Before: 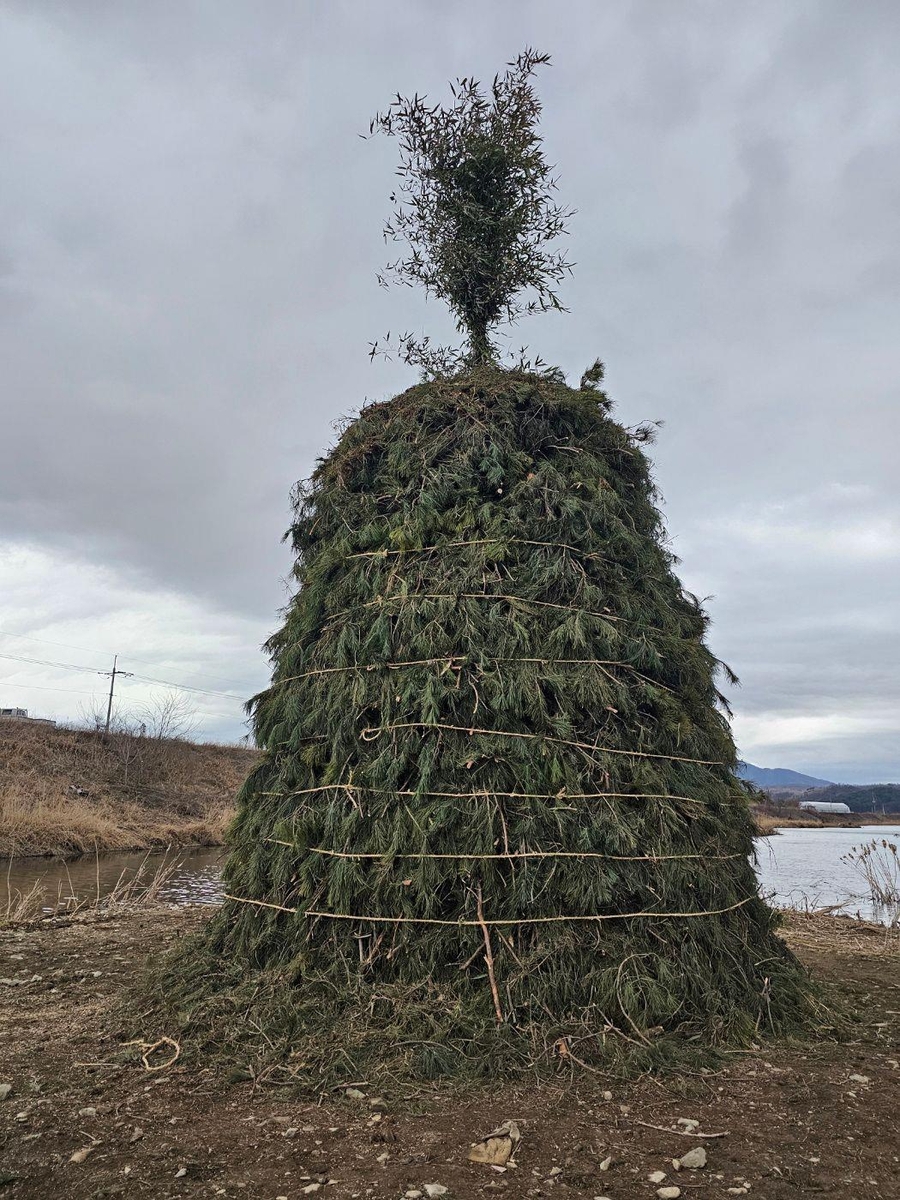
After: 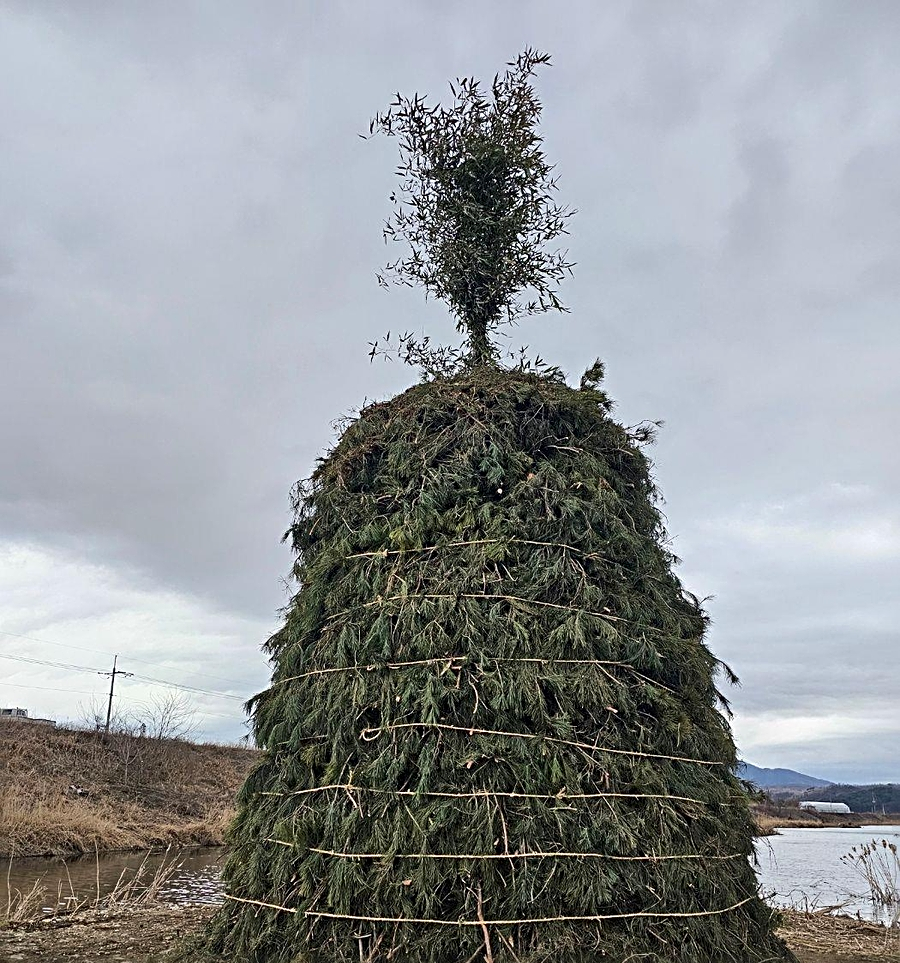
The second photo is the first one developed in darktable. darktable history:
sharpen: radius 3.108
contrast brightness saturation: contrast 0.103, brightness 0.022, saturation 0.018
crop: bottom 19.717%
